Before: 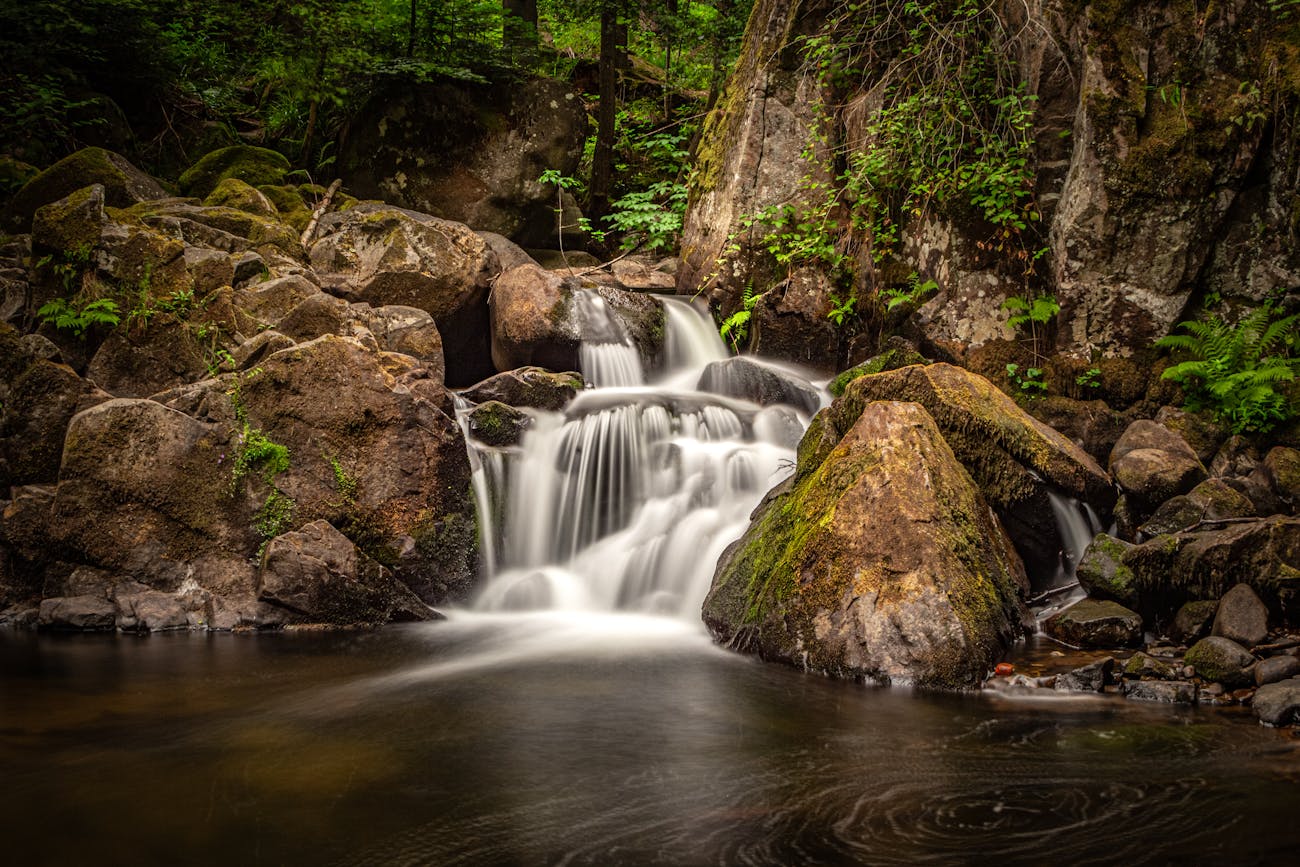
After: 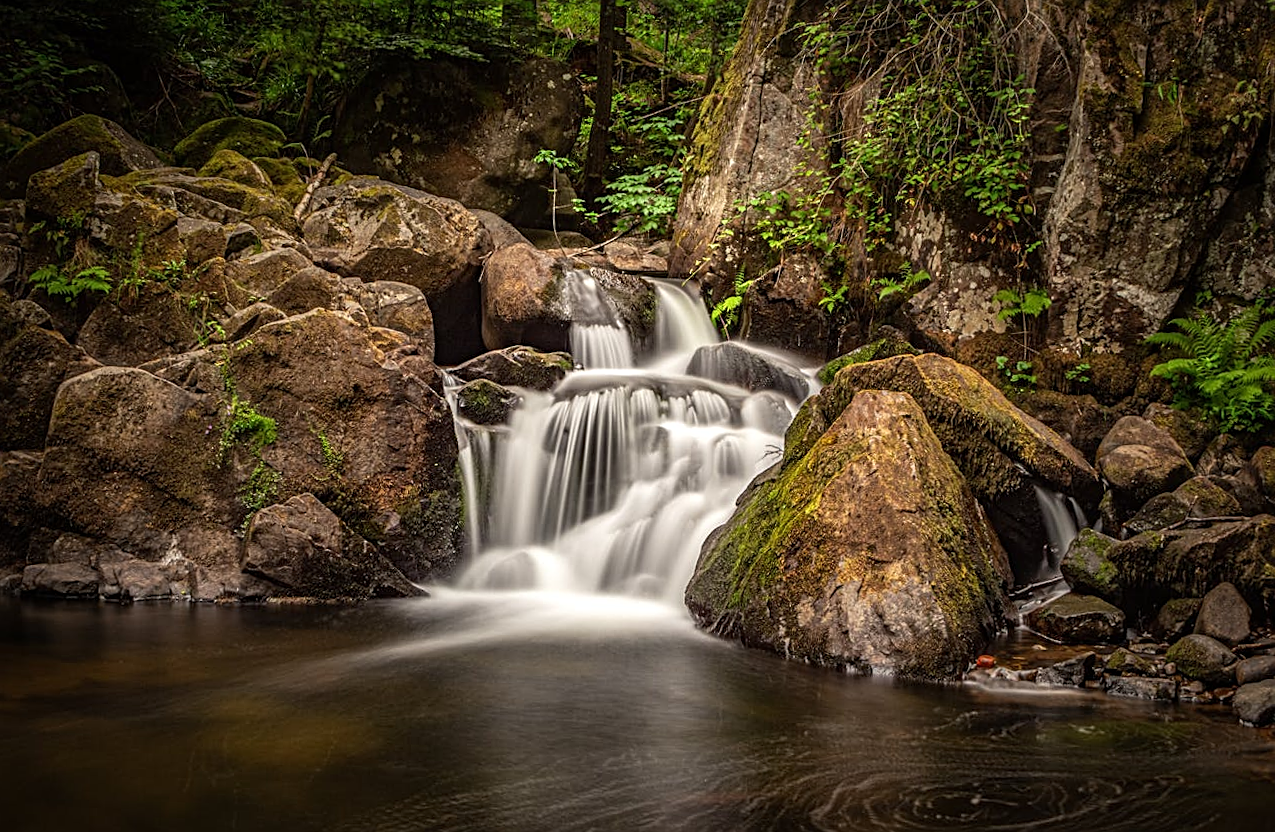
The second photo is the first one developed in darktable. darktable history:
rotate and perspective: rotation 1.57°, crop left 0.018, crop right 0.982, crop top 0.039, crop bottom 0.961
sharpen: on, module defaults
